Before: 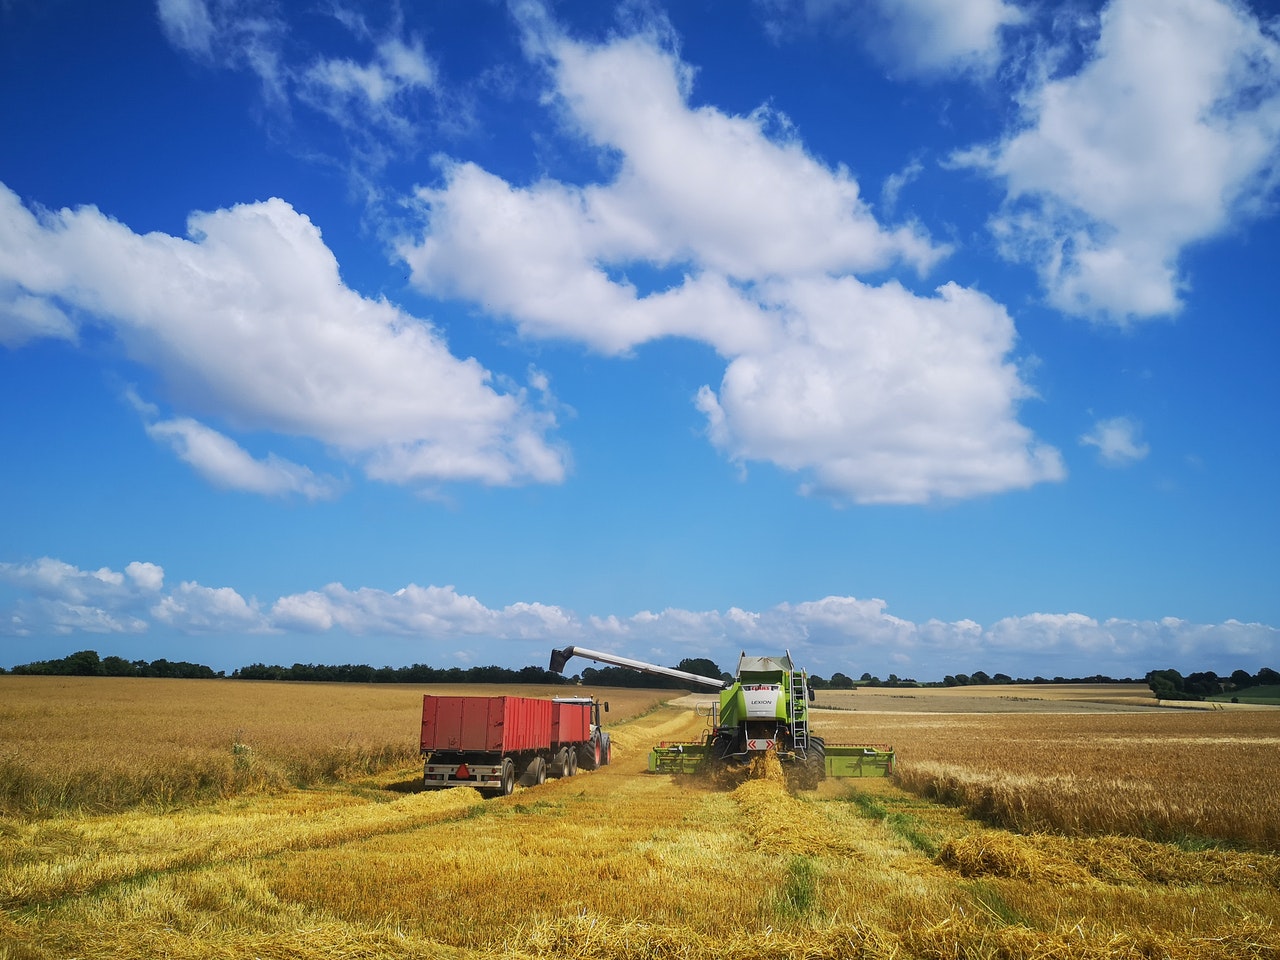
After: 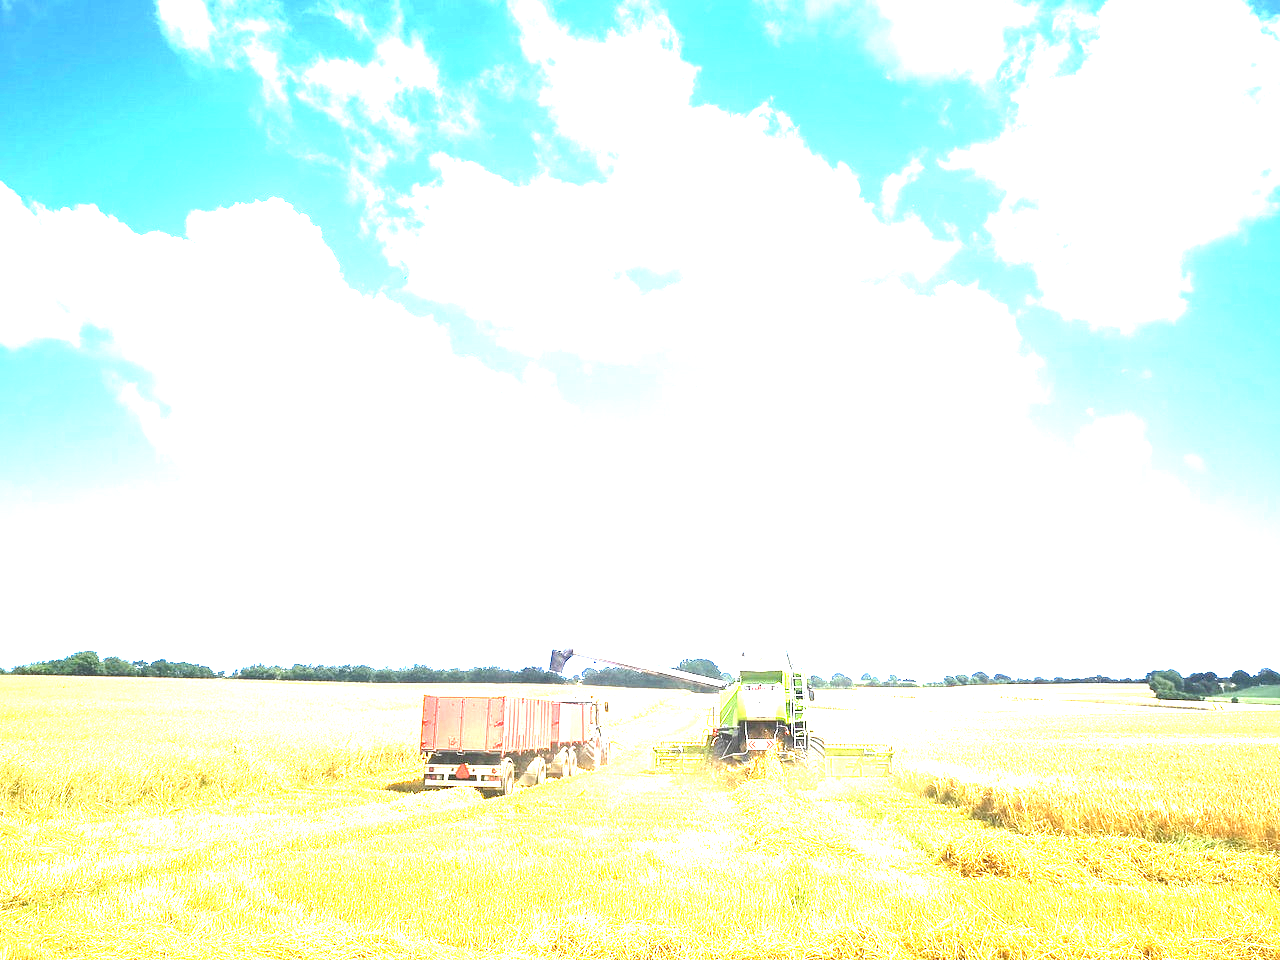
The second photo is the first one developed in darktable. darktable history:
exposure: black level correction 0, exposure 4.044 EV, compensate highlight preservation false
